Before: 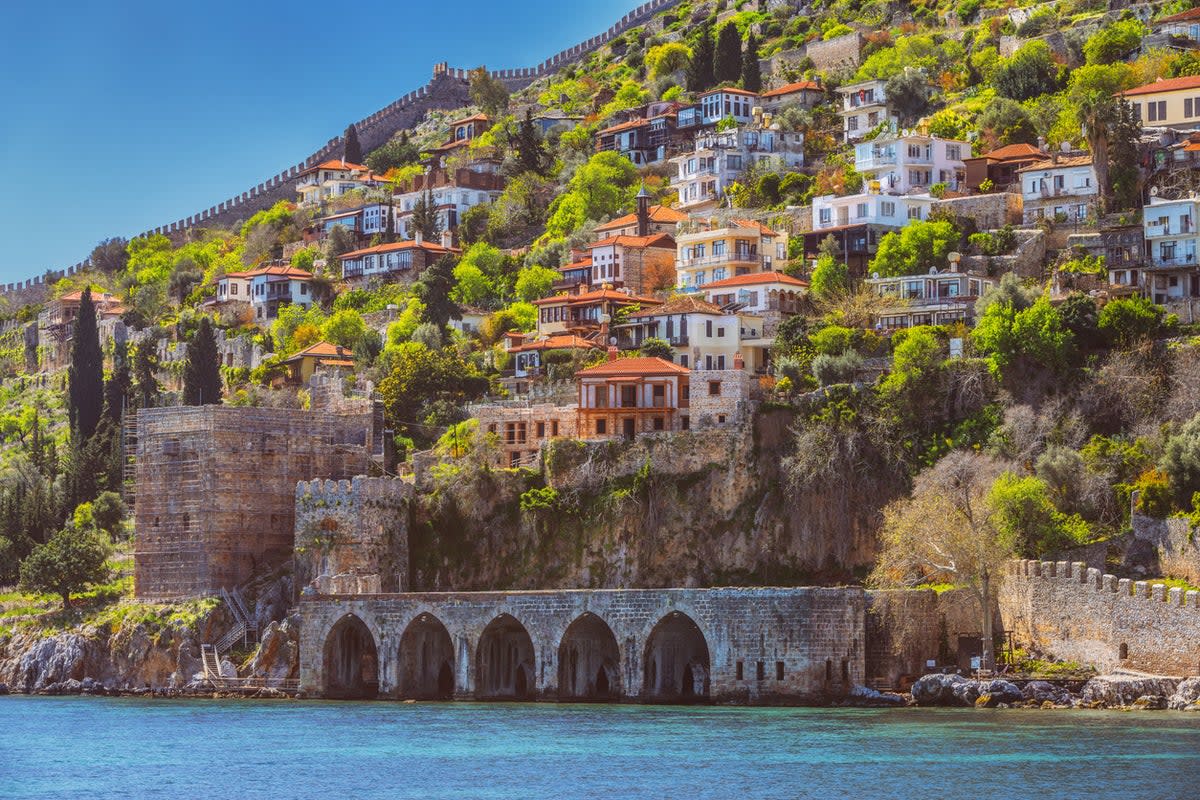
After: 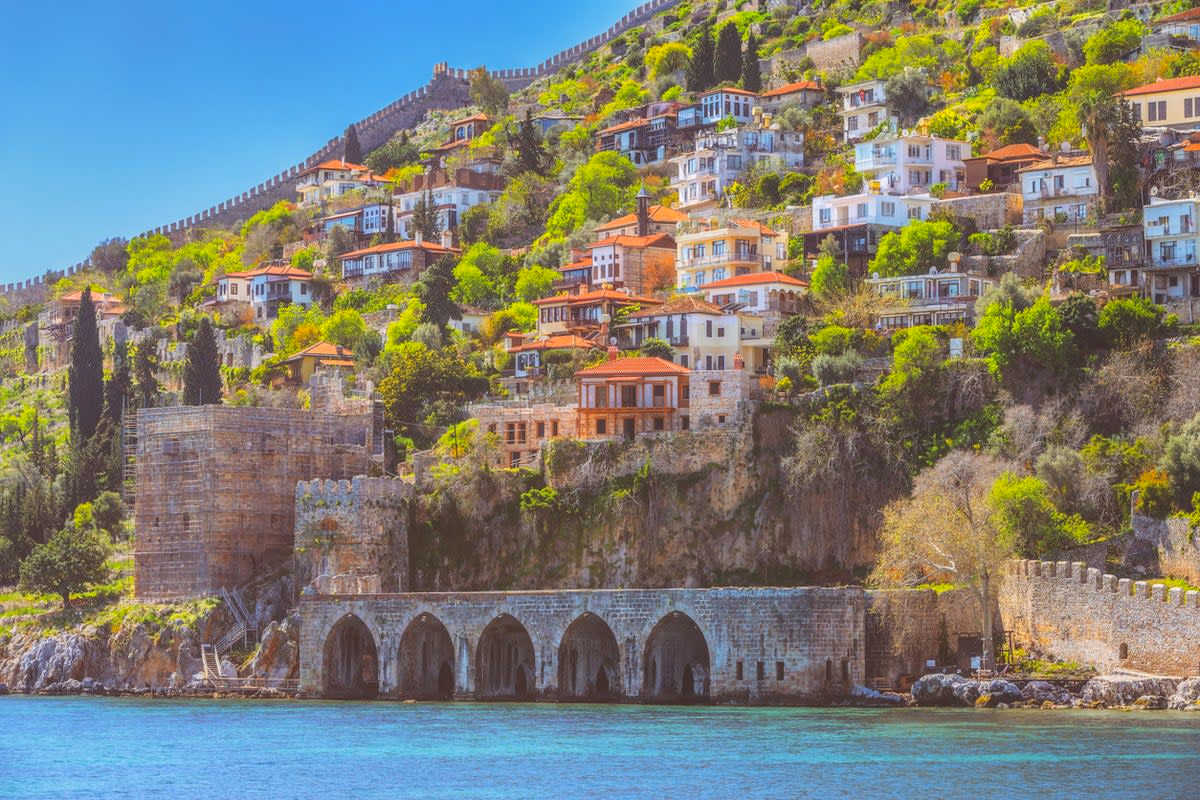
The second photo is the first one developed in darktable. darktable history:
contrast brightness saturation: contrast -0.289
tone equalizer: -8 EV -0.751 EV, -7 EV -0.702 EV, -6 EV -0.632 EV, -5 EV -0.367 EV, -3 EV 0.368 EV, -2 EV 0.6 EV, -1 EV 0.69 EV, +0 EV 0.753 EV, mask exposure compensation -0.487 EV
color correction: highlights a* 0.011, highlights b* -0.8
